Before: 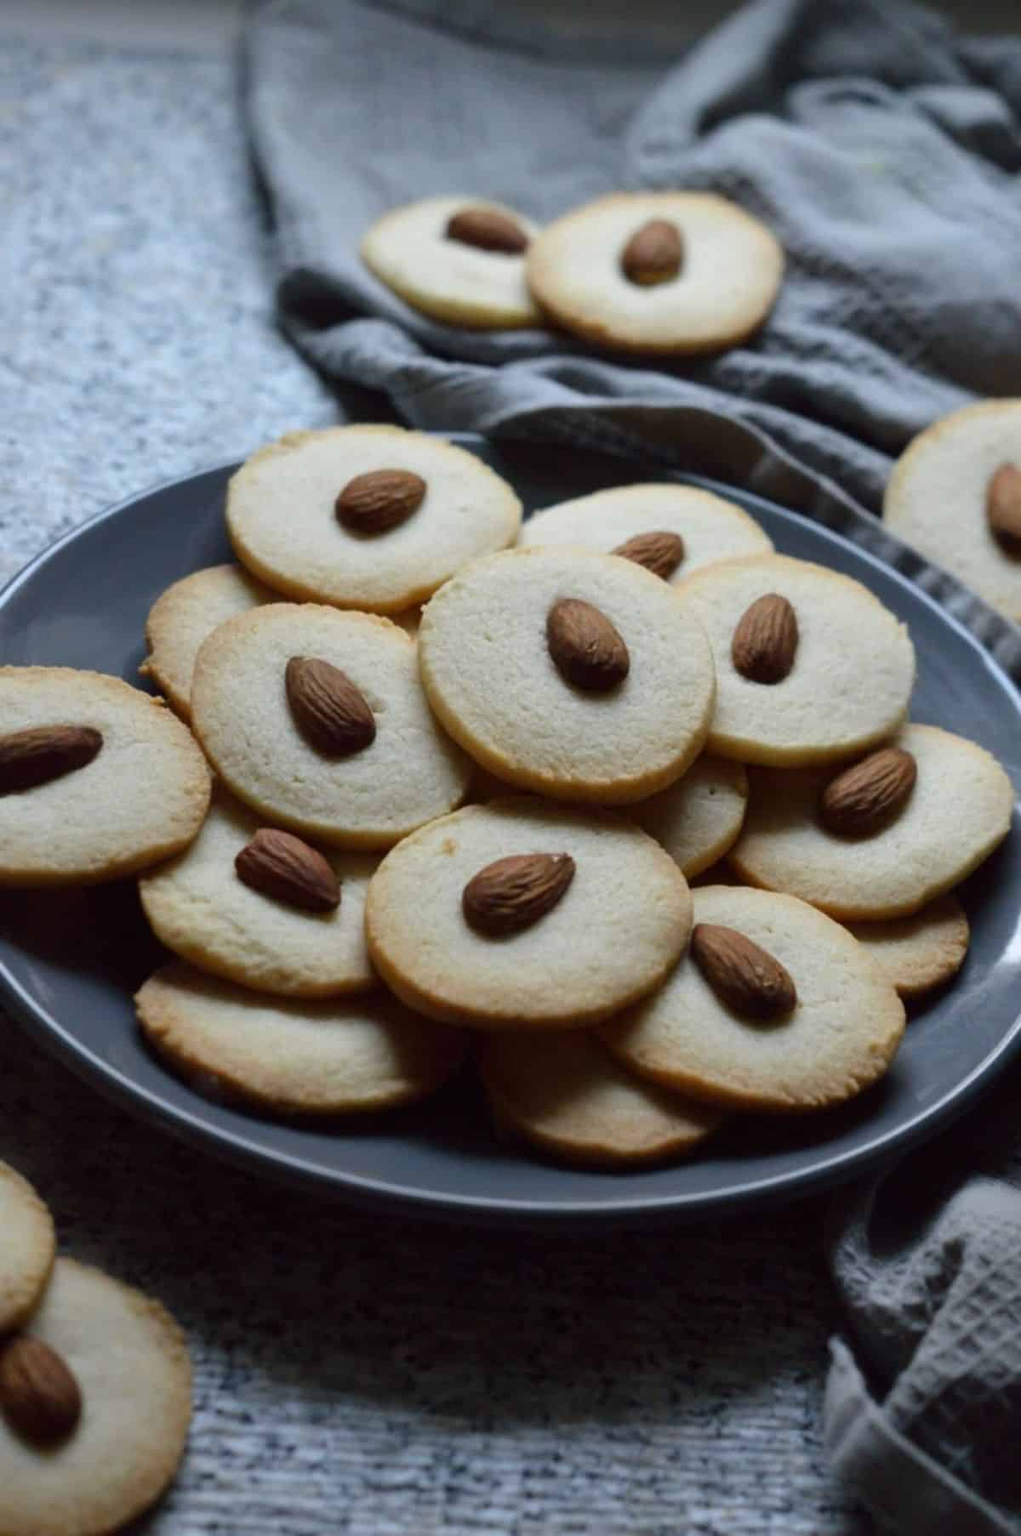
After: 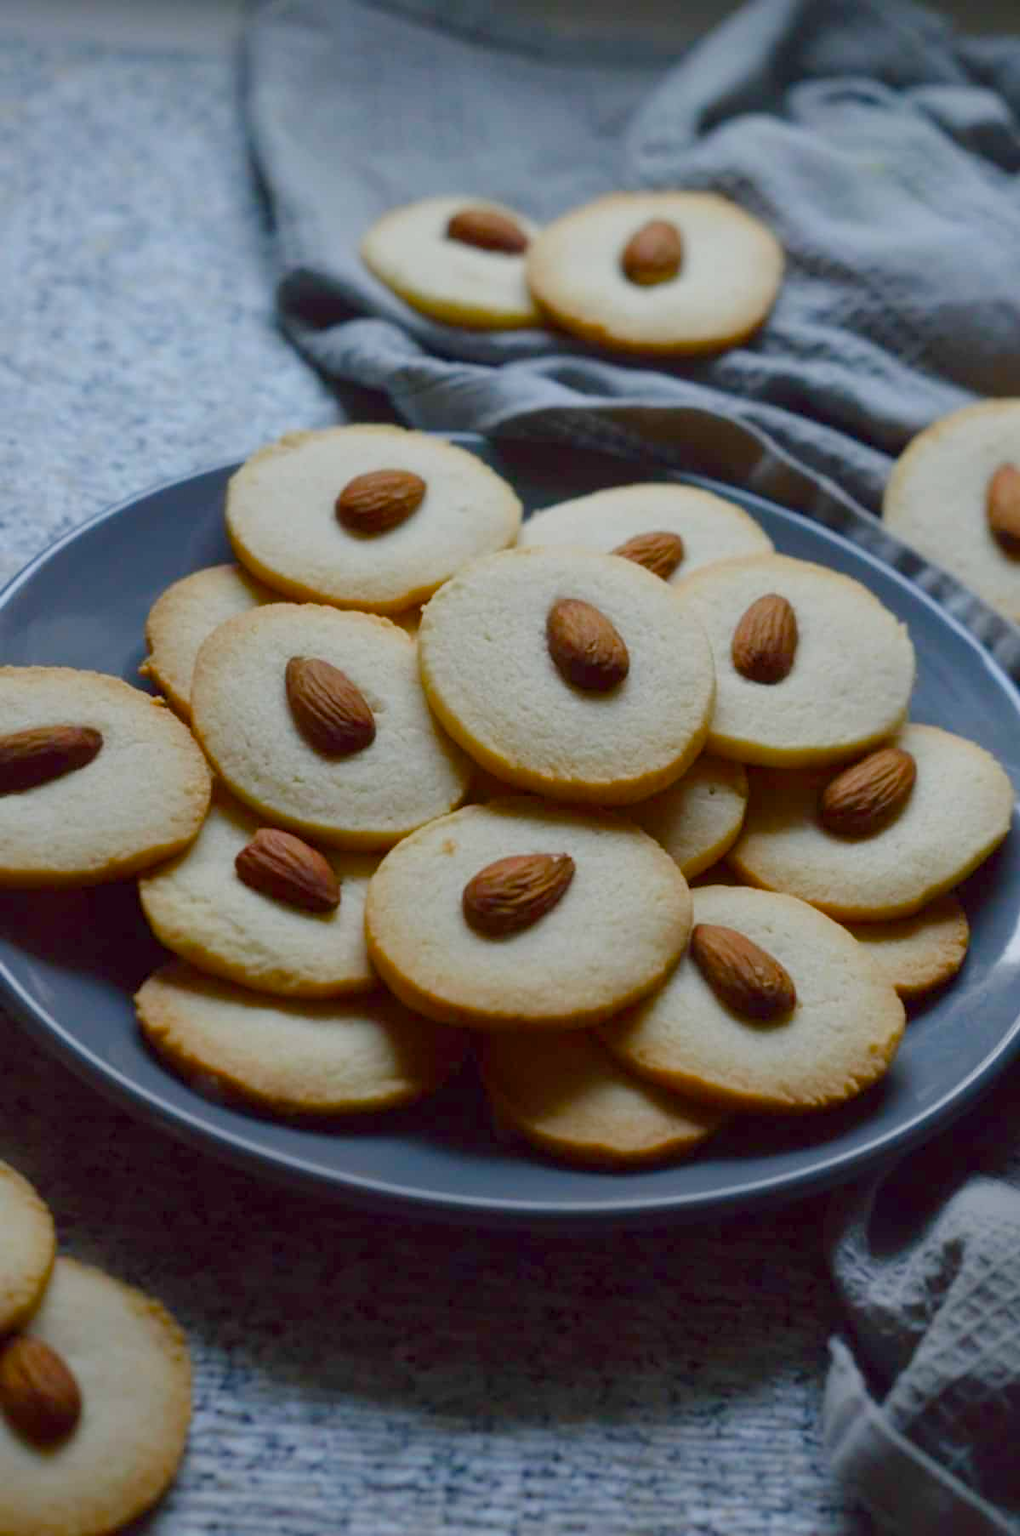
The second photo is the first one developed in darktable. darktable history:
color balance rgb: perceptual saturation grading › global saturation 23.357%, perceptual saturation grading › highlights -23.847%, perceptual saturation grading › mid-tones 23.769%, perceptual saturation grading › shadows 39.767%, contrast -20.567%
